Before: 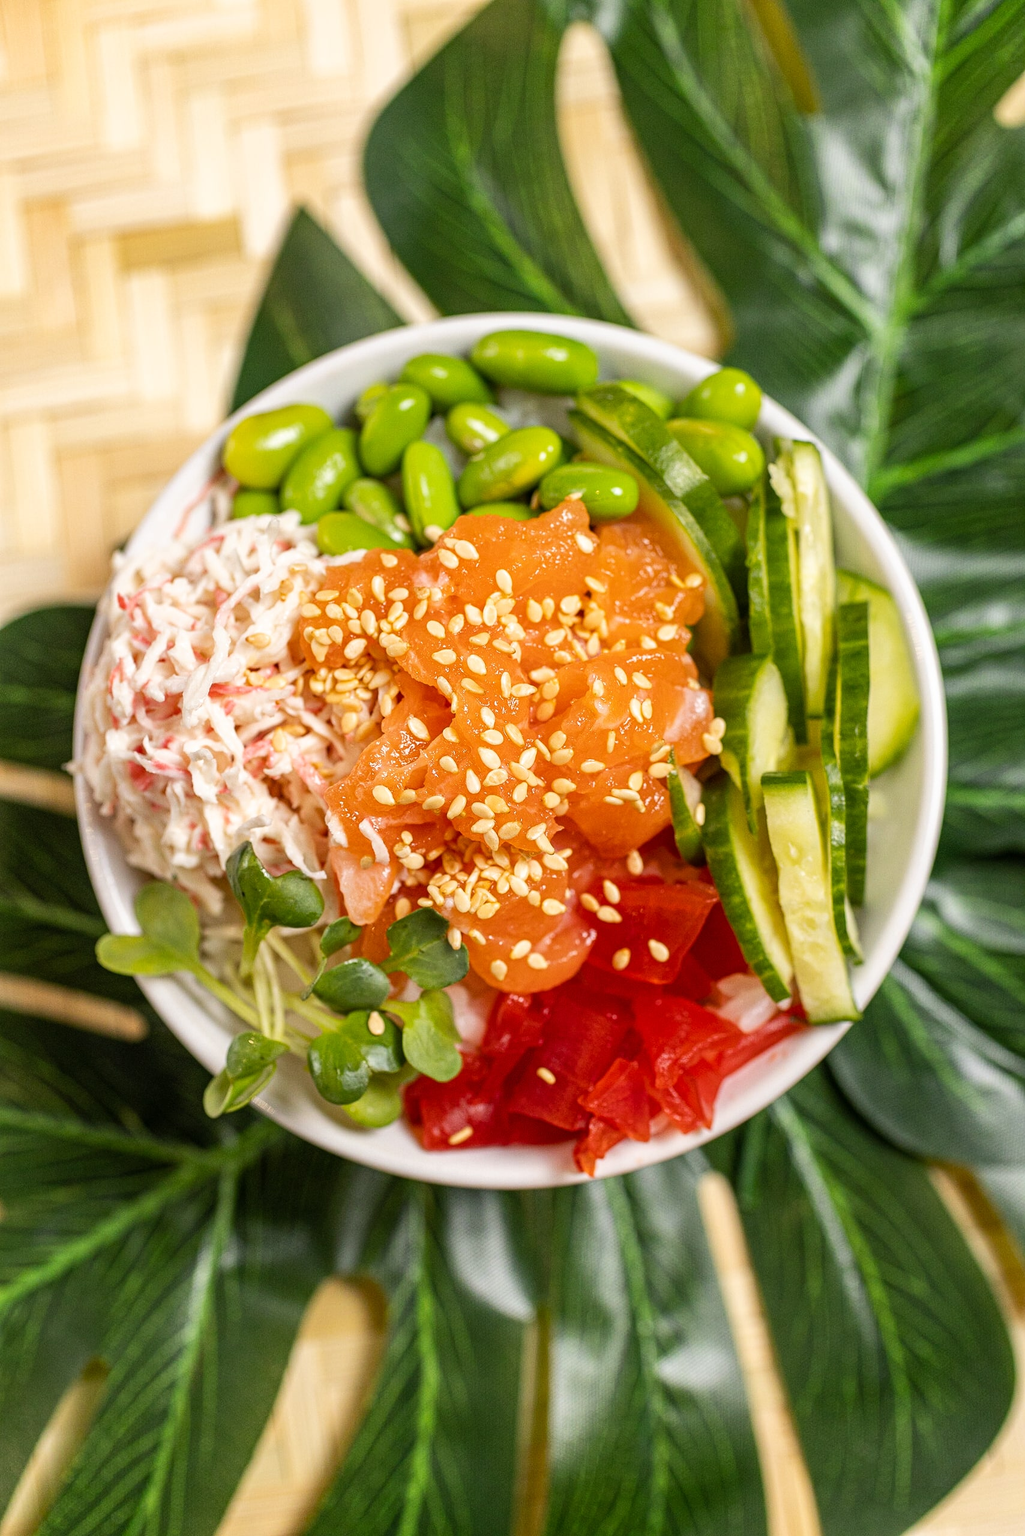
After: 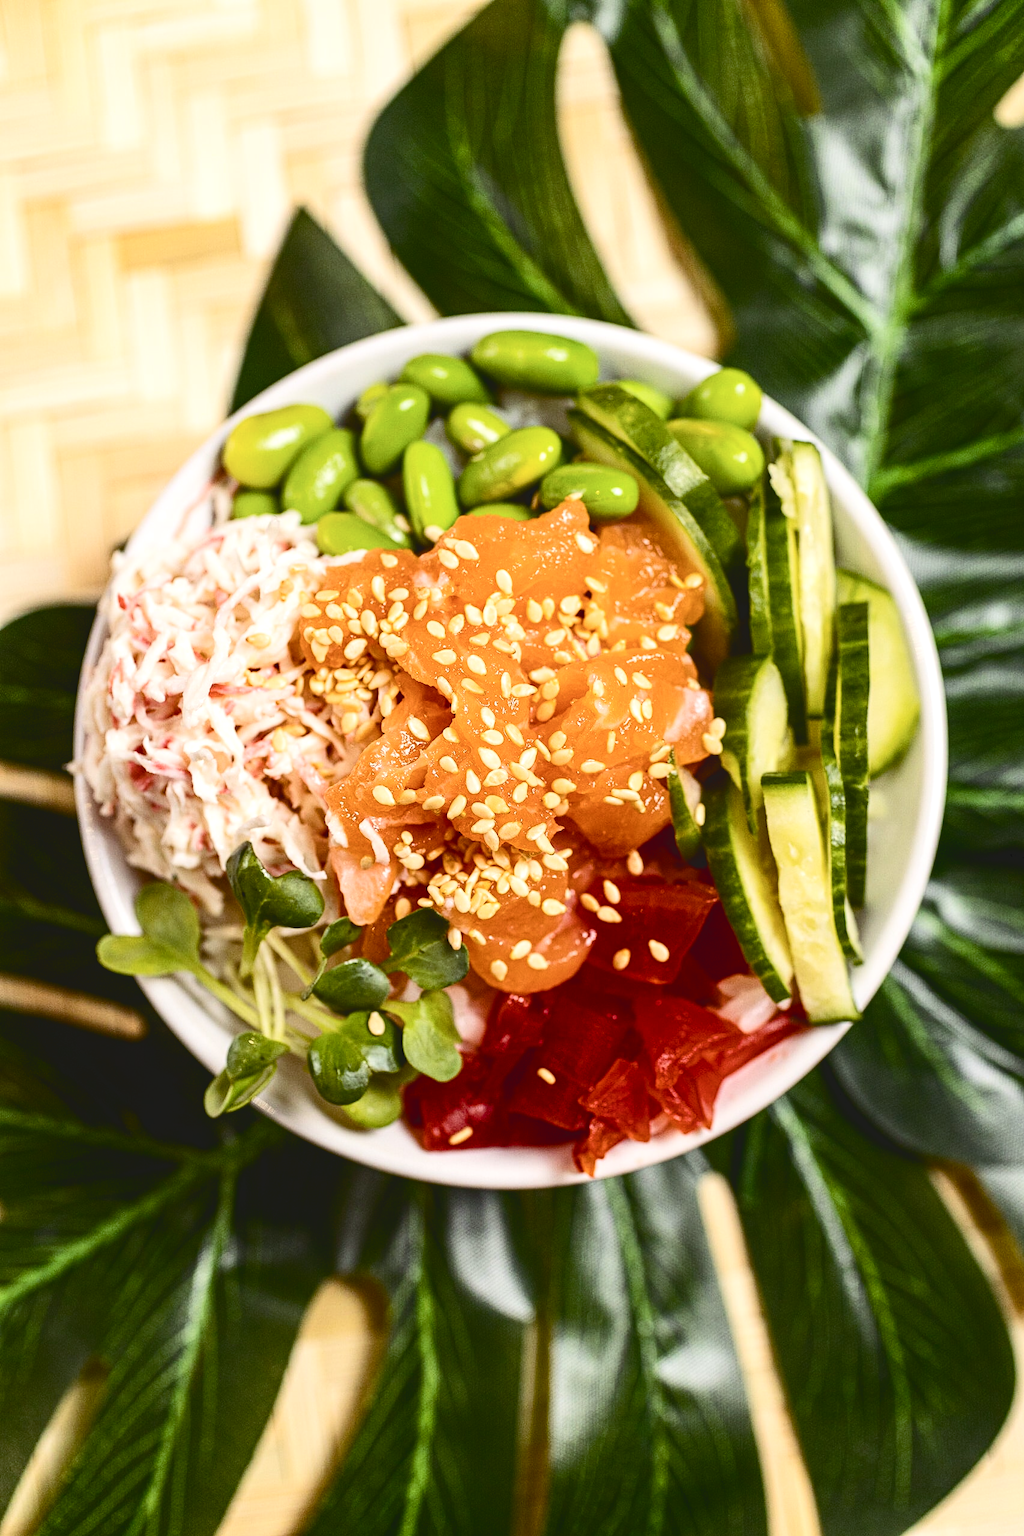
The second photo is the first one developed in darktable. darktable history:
tone curve: curves: ch0 [(0, 0) (0.003, 0.112) (0.011, 0.115) (0.025, 0.111) (0.044, 0.114) (0.069, 0.126) (0.1, 0.144) (0.136, 0.164) (0.177, 0.196) (0.224, 0.249) (0.277, 0.316) (0.335, 0.401) (0.399, 0.487) (0.468, 0.571) (0.543, 0.647) (0.623, 0.728) (0.709, 0.795) (0.801, 0.866) (0.898, 0.933) (1, 1)], color space Lab, independent channels, preserve colors none
color balance rgb: shadows lift › chroma 6.361%, shadows lift › hue 303.66°, power › hue 315.22°, perceptual saturation grading › global saturation 19.72%, perceptual saturation grading › highlights -24.929%, perceptual saturation grading › shadows 49.663%, perceptual brilliance grading › highlights 3.821%, perceptual brilliance grading › mid-tones -17.945%, perceptual brilliance grading › shadows -41.424%
shadows and highlights: shadows -29.47, highlights 29.24
